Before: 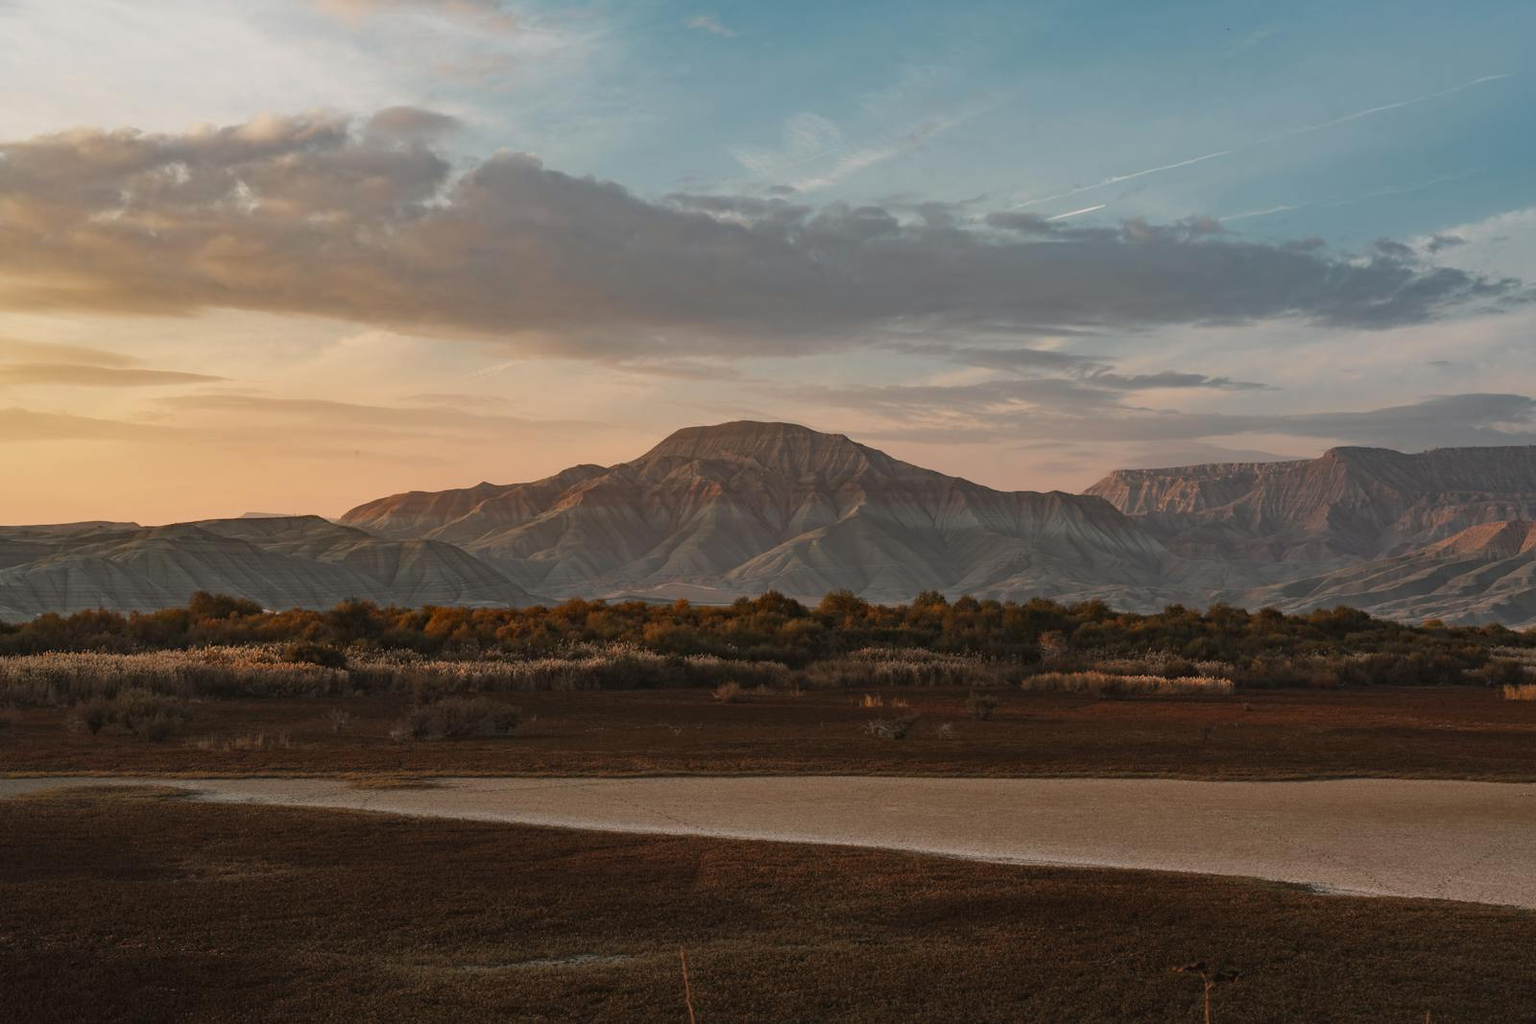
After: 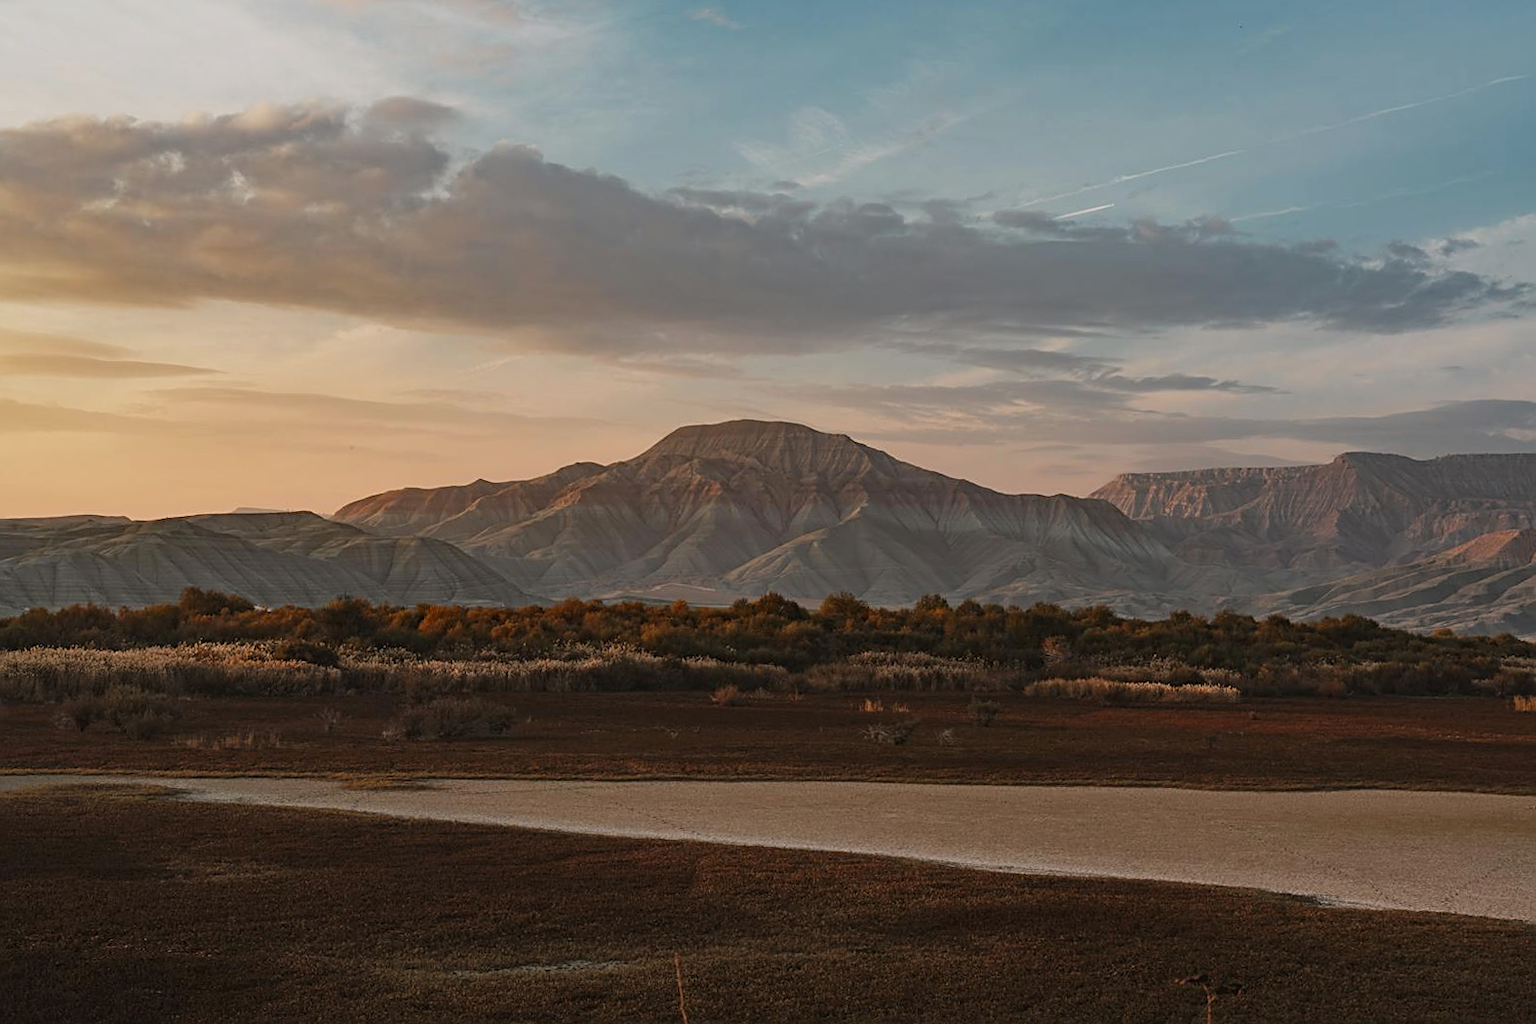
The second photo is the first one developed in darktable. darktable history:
tone curve: curves: ch0 [(0, 0) (0.003, 0.013) (0.011, 0.018) (0.025, 0.027) (0.044, 0.045) (0.069, 0.068) (0.1, 0.096) (0.136, 0.13) (0.177, 0.168) (0.224, 0.217) (0.277, 0.277) (0.335, 0.338) (0.399, 0.401) (0.468, 0.473) (0.543, 0.544) (0.623, 0.621) (0.709, 0.7) (0.801, 0.781) (0.898, 0.869) (1, 1)], preserve colors none
sharpen: on, module defaults
crop and rotate: angle -0.59°
